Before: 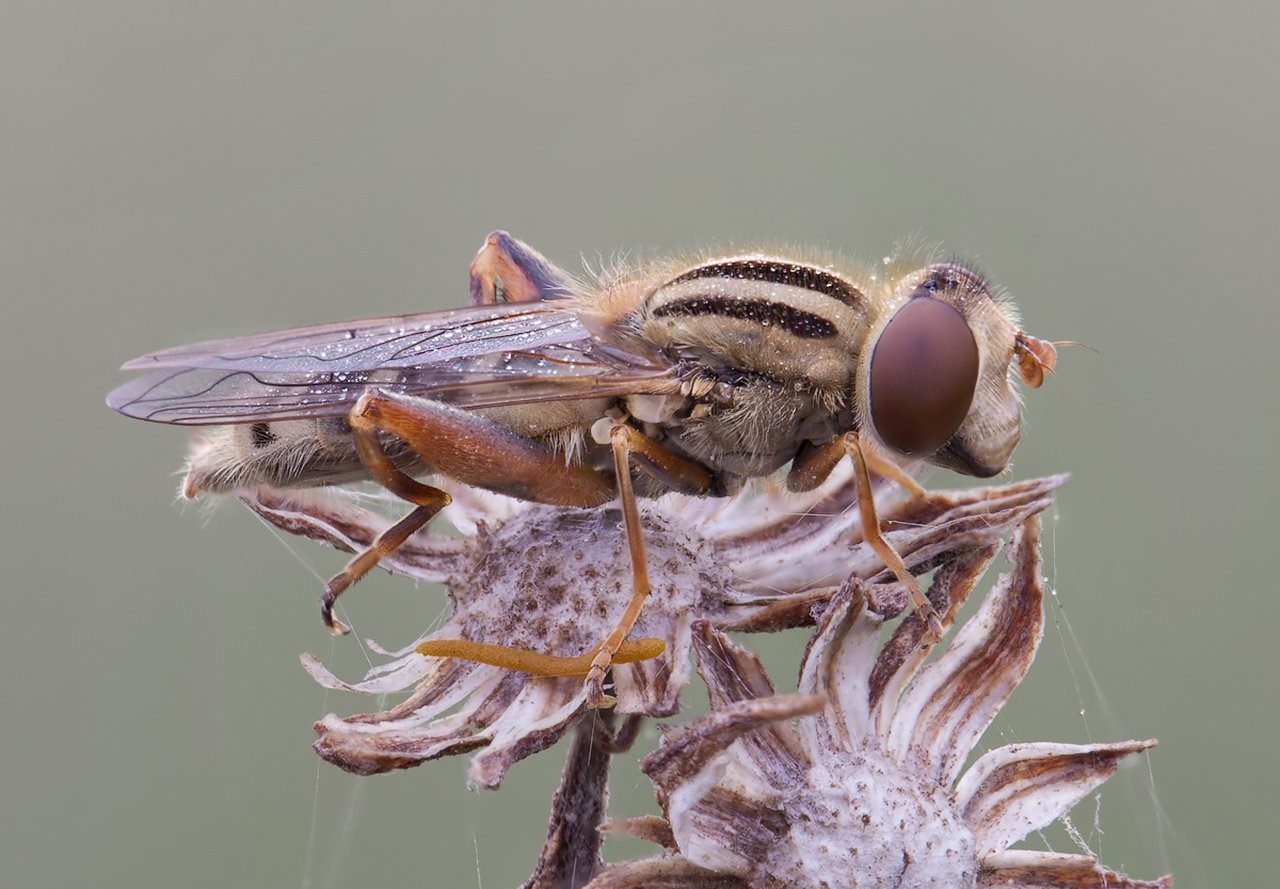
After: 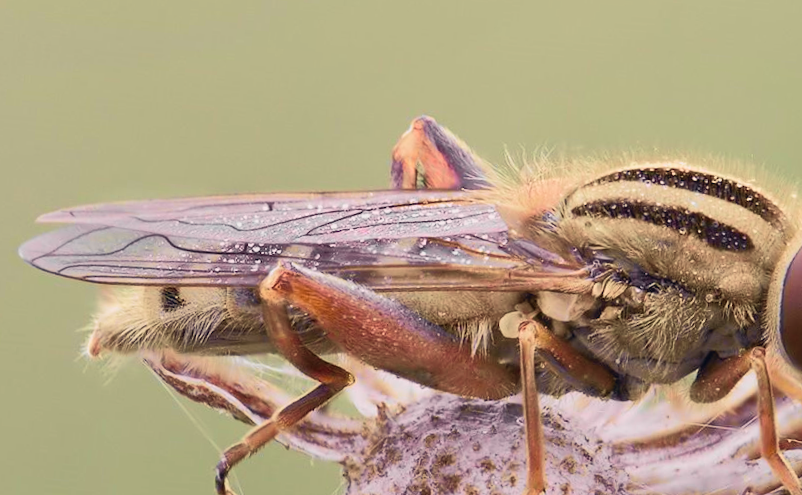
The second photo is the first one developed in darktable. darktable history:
contrast brightness saturation: saturation -0.05
crop and rotate: angle -4.99°, left 2.122%, top 6.945%, right 27.566%, bottom 30.519%
tone curve: curves: ch0 [(0, 0.026) (0.181, 0.223) (0.405, 0.46) (0.456, 0.528) (0.634, 0.728) (0.877, 0.89) (0.984, 0.935)]; ch1 [(0, 0) (0.443, 0.43) (0.492, 0.488) (0.566, 0.579) (0.595, 0.625) (0.65, 0.657) (0.696, 0.725) (1, 1)]; ch2 [(0, 0) (0.33, 0.301) (0.421, 0.443) (0.447, 0.489) (0.495, 0.494) (0.537, 0.57) (0.586, 0.591) (0.663, 0.686) (1, 1)], color space Lab, independent channels, preserve colors none
velvia: on, module defaults
rgb curve: curves: ch2 [(0, 0) (0.567, 0.512) (1, 1)], mode RGB, independent channels
color correction: highlights a* 0.207, highlights b* 2.7, shadows a* -0.874, shadows b* -4.78
